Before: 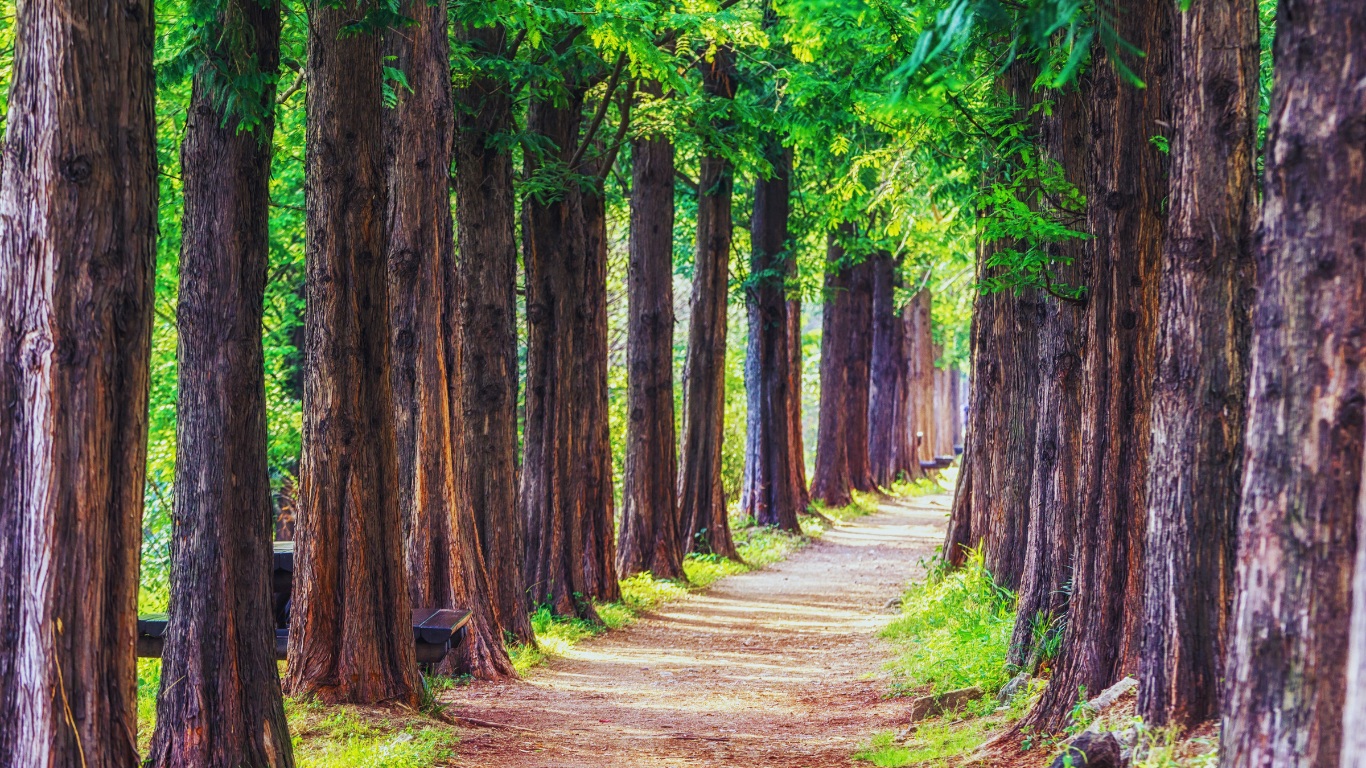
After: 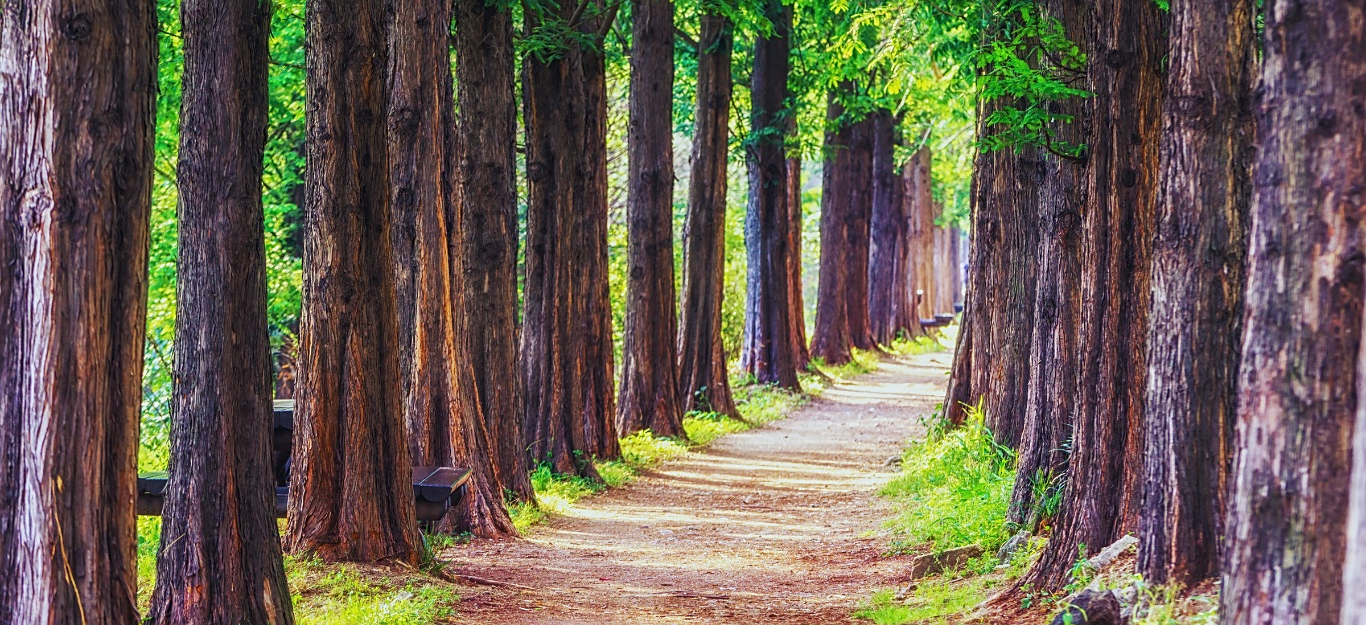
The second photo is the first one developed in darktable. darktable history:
crop and rotate: top 18.507%
sharpen: radius 1.559, amount 0.373, threshold 1.271
